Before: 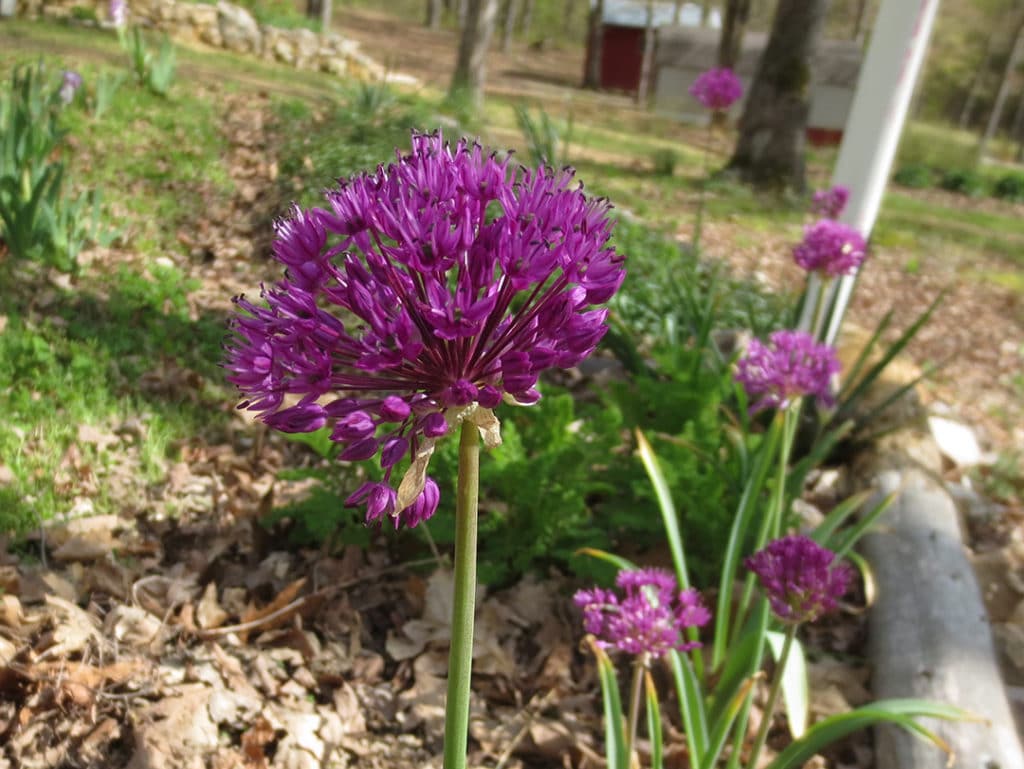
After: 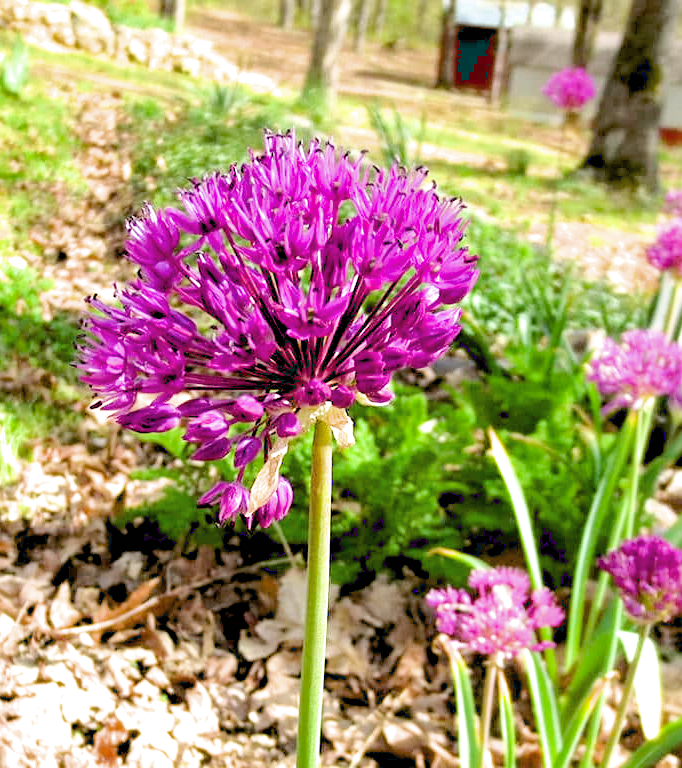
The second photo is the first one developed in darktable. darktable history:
filmic rgb: black relative exposure -7.99 EV, white relative exposure 3.85 EV, threshold 5.99 EV, hardness 4.32, enable highlight reconstruction true
sharpen: amount 0.215
crop and rotate: left 14.411%, right 18.909%
shadows and highlights: on, module defaults
exposure: black level correction 0.016, exposure 1.793 EV, compensate highlight preservation false
tone equalizer: -8 EV -0.427 EV, -7 EV -0.36 EV, -6 EV -0.338 EV, -5 EV -0.194 EV, -3 EV 0.243 EV, -2 EV 0.353 EV, -1 EV 0.402 EV, +0 EV 0.442 EV, edges refinement/feathering 500, mask exposure compensation -1.57 EV, preserve details no
contrast brightness saturation: saturation -0.029
